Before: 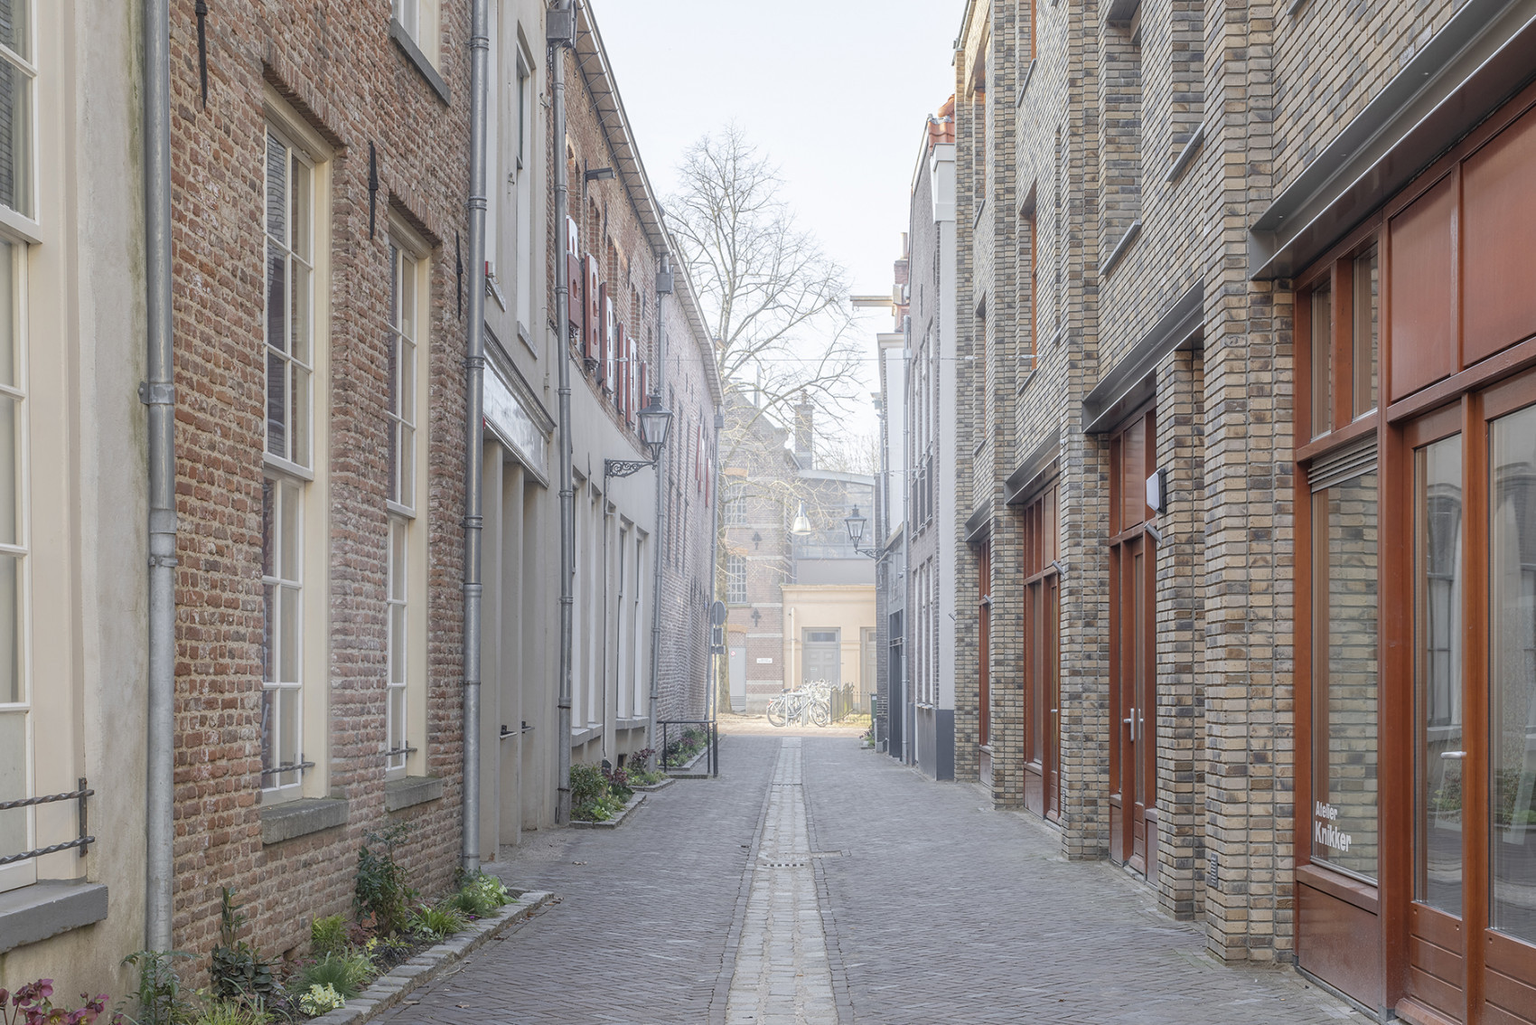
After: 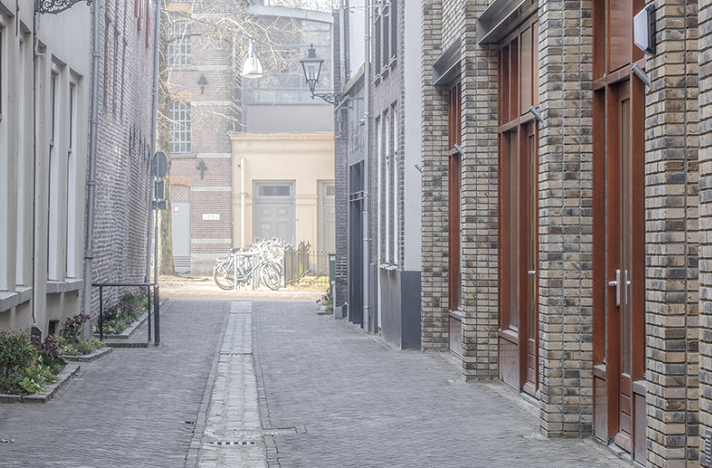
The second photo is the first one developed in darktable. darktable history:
local contrast: on, module defaults
crop: left 37.354%, top 45.331%, right 20.718%, bottom 13.396%
